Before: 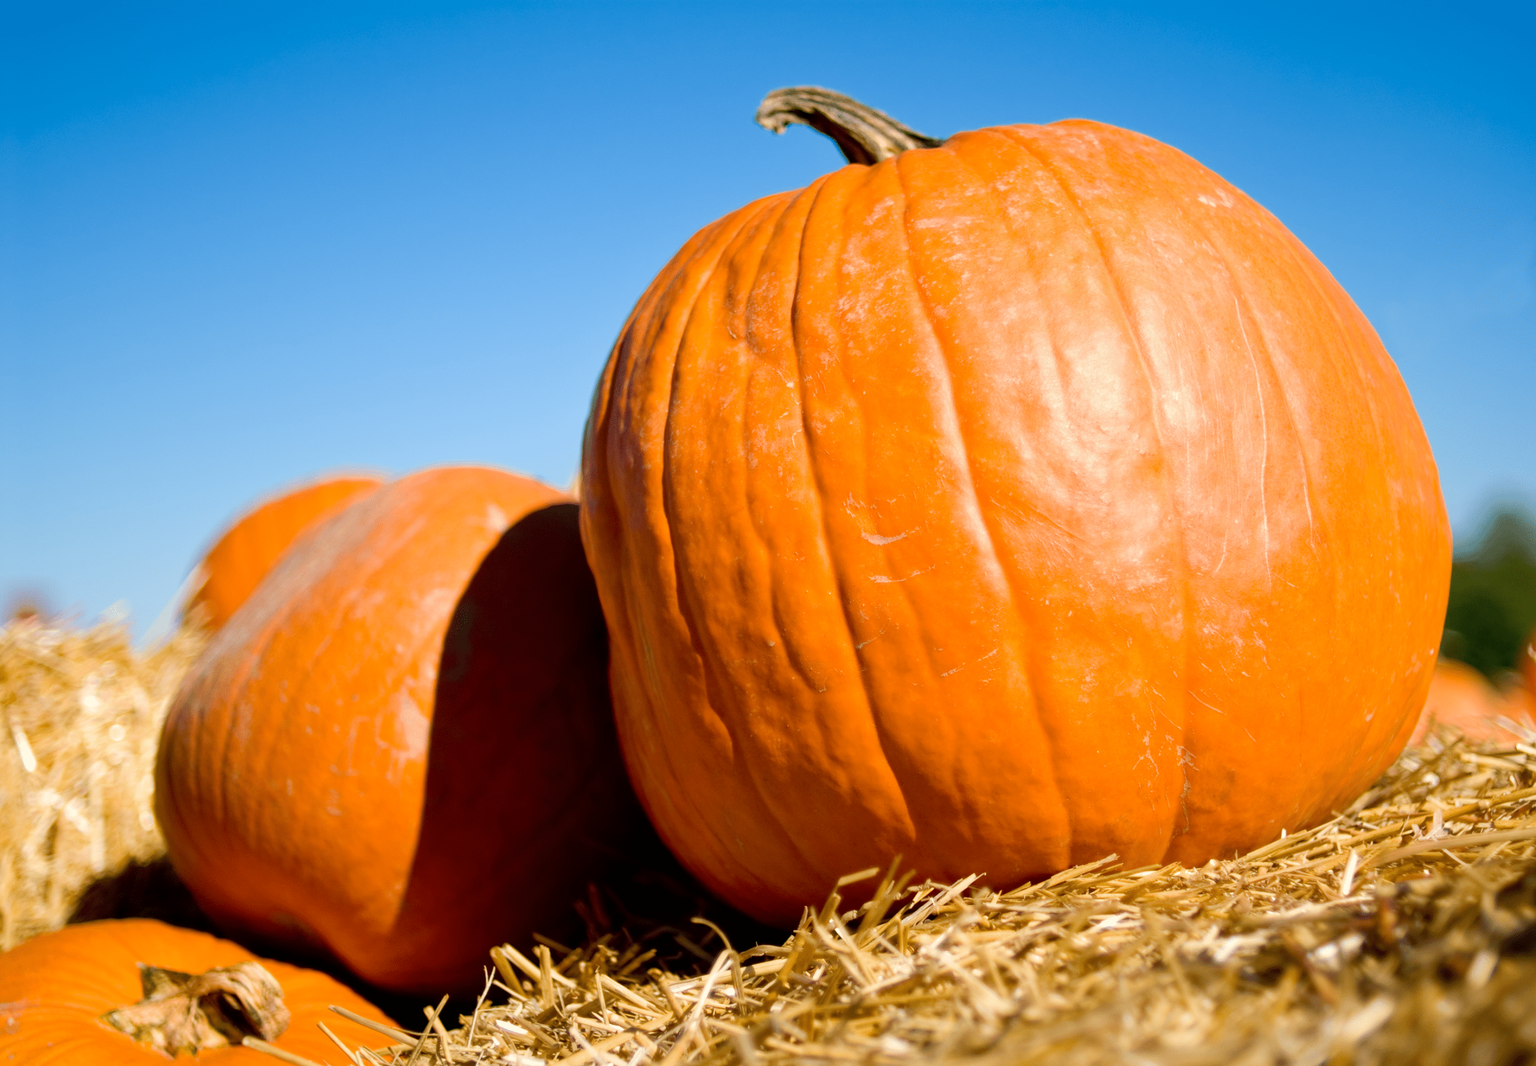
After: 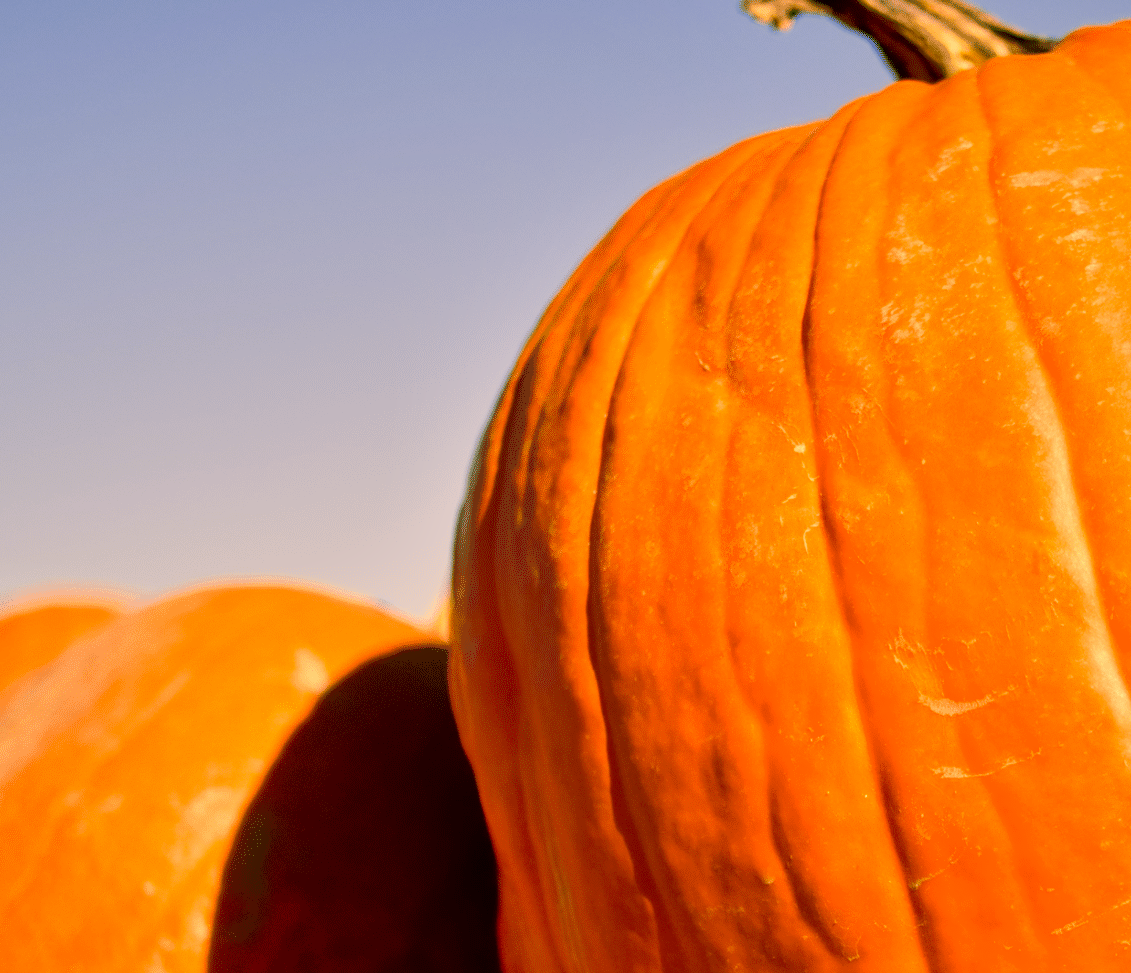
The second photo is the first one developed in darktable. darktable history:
color correction: highlights a* 18.7, highlights b* 35.09, shadows a* 1.41, shadows b* 6, saturation 1.04
crop: left 20.214%, top 10.907%, right 35.572%, bottom 34.322%
tone equalizer: -8 EV -0.524 EV, -7 EV -0.347 EV, -6 EV -0.048 EV, -5 EV 0.447 EV, -4 EV 0.983 EV, -3 EV 0.792 EV, -2 EV -0.014 EV, -1 EV 0.13 EV, +0 EV -0.01 EV, smoothing 1
